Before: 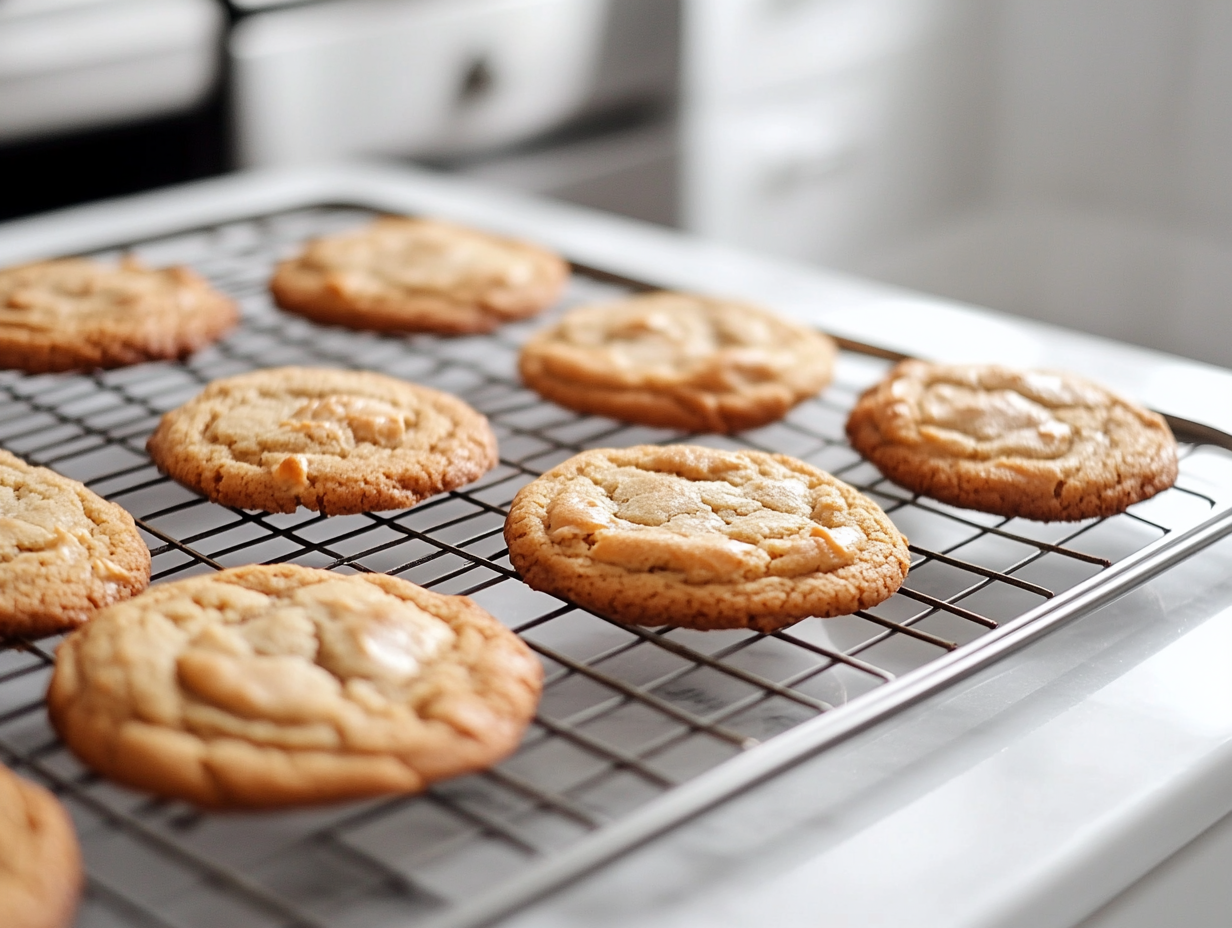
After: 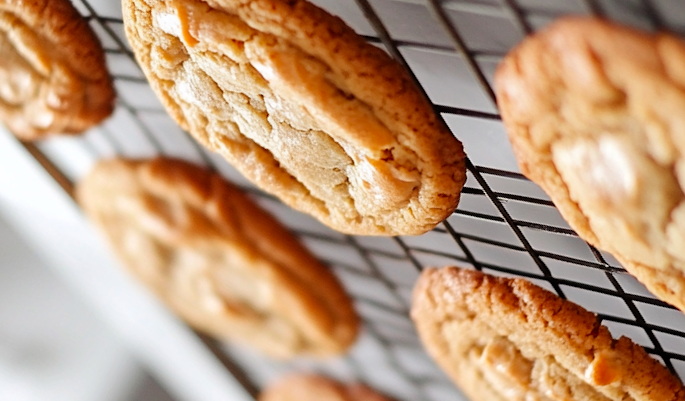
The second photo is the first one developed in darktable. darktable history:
crop and rotate: angle 147.88°, left 9.12%, top 15.627%, right 4.493%, bottom 17.121%
color zones: curves: ch1 [(0.25, 0.61) (0.75, 0.248)]
